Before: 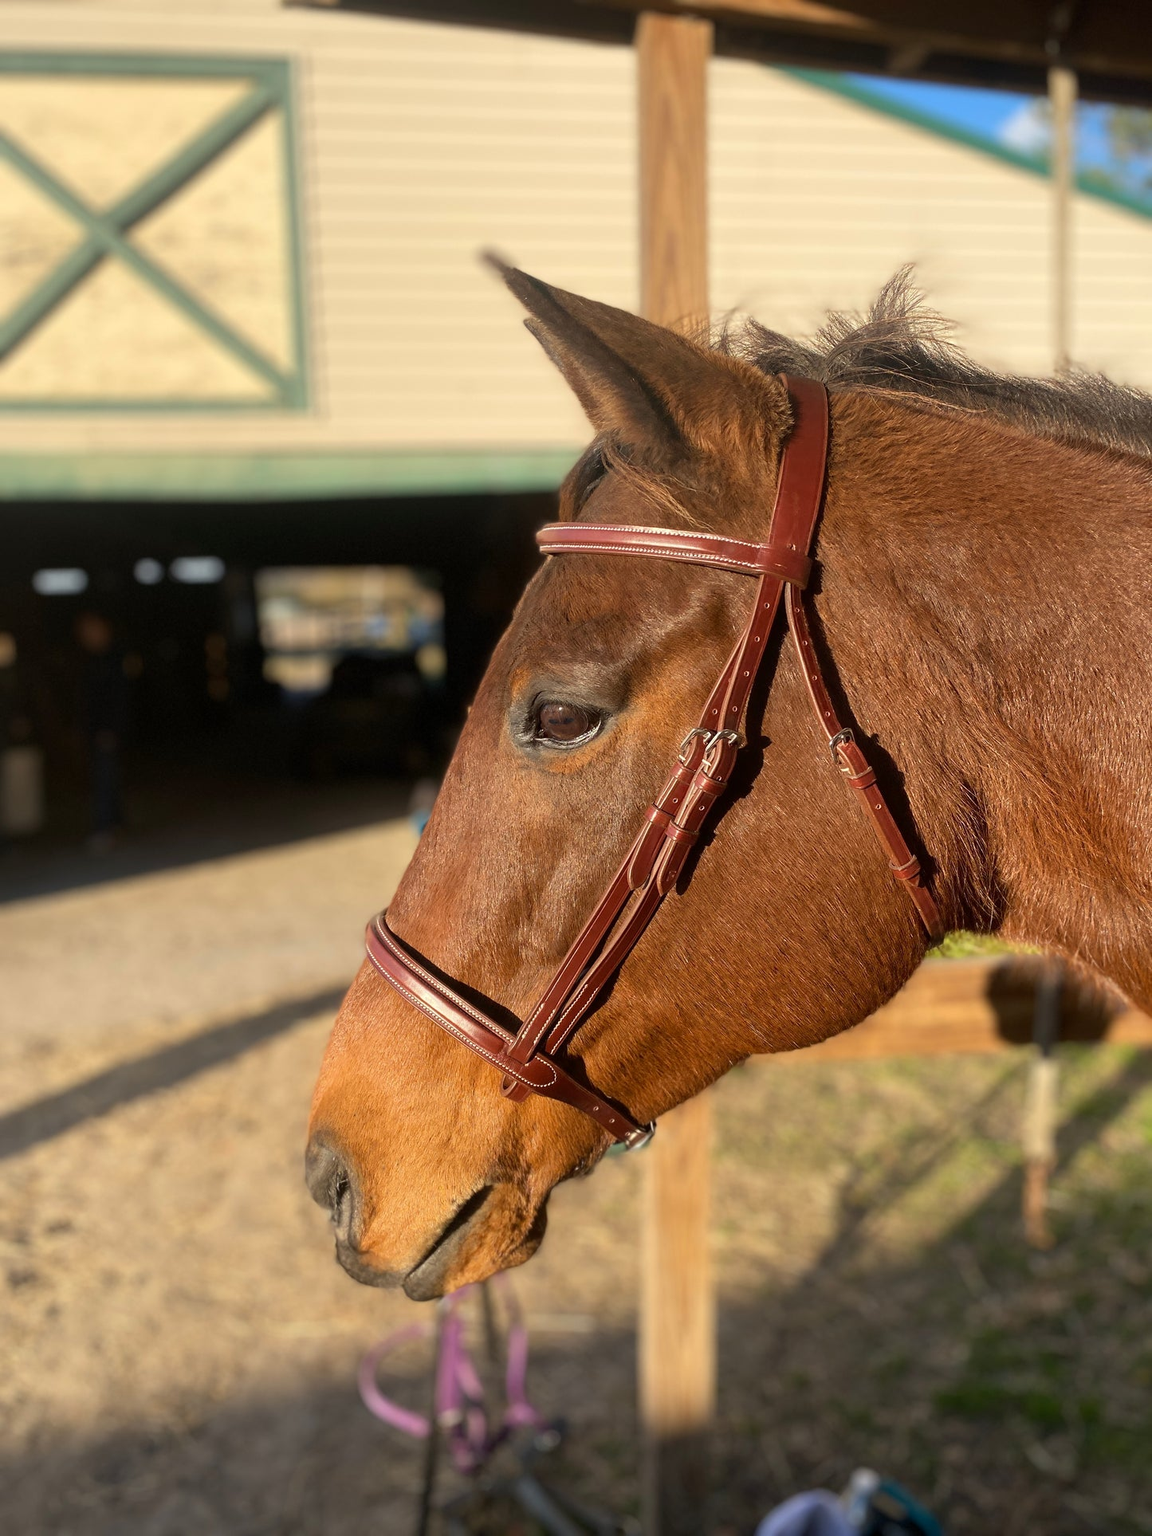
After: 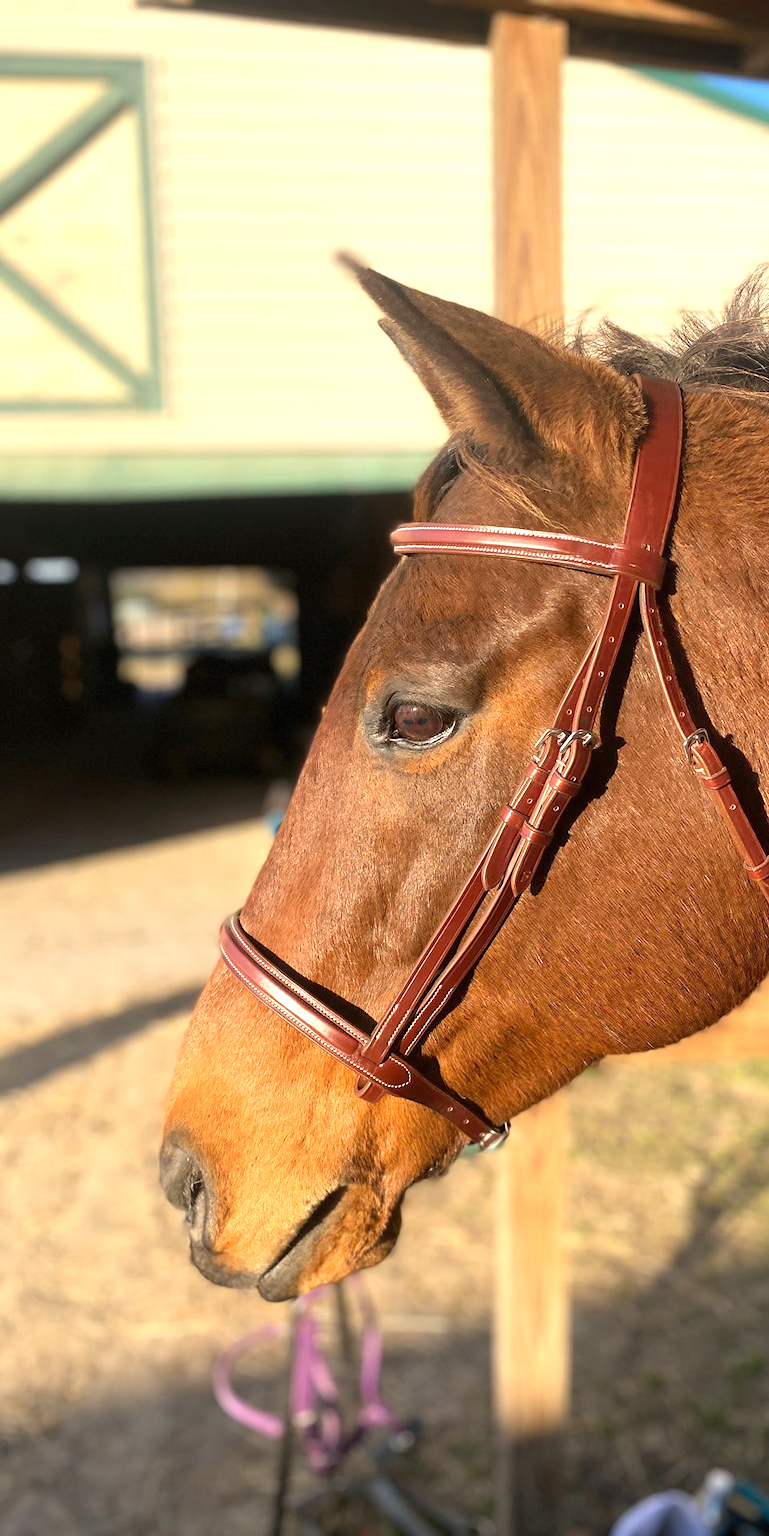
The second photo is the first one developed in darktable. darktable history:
crop and rotate: left 12.708%, right 20.479%
exposure: black level correction 0, exposure 0.701 EV, compensate exposure bias true, compensate highlight preservation false
